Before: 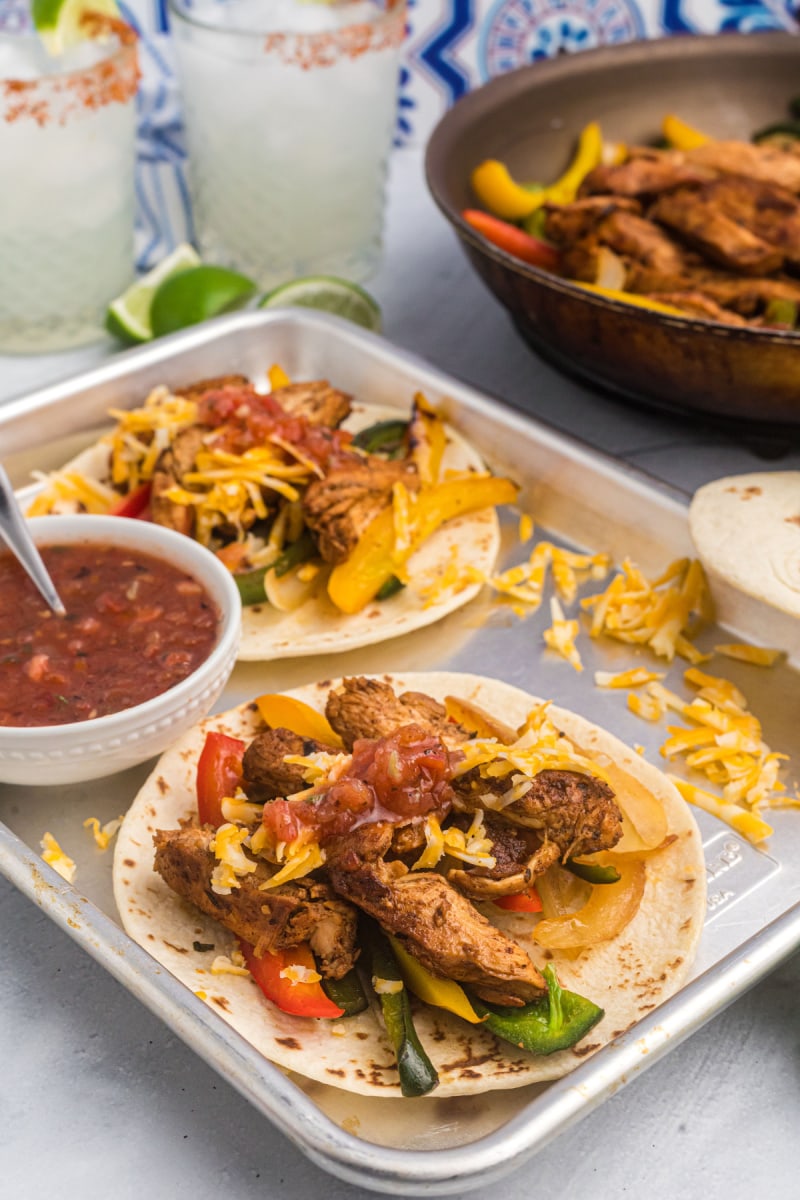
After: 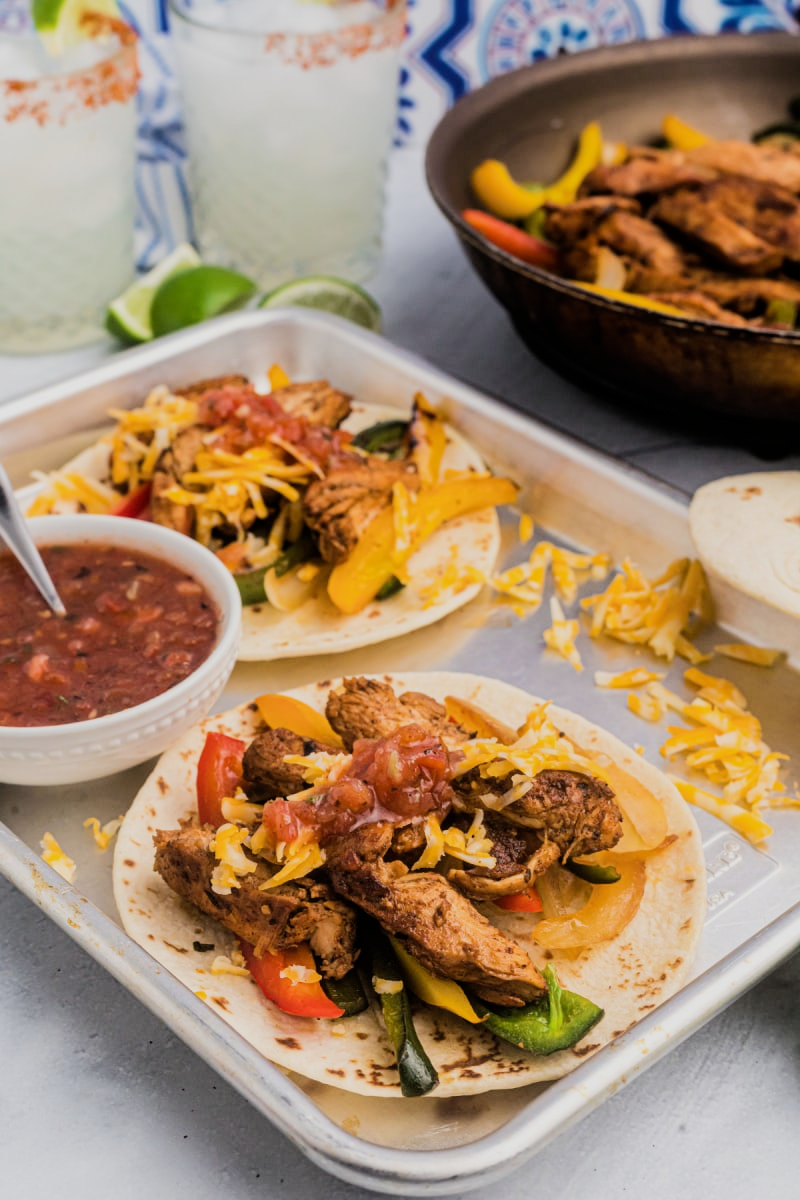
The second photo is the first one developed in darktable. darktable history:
filmic rgb: black relative exposure -7.65 EV, white relative exposure 4.56 EV, hardness 3.61, contrast 1.25
exposure: compensate exposure bias true, compensate highlight preservation false
